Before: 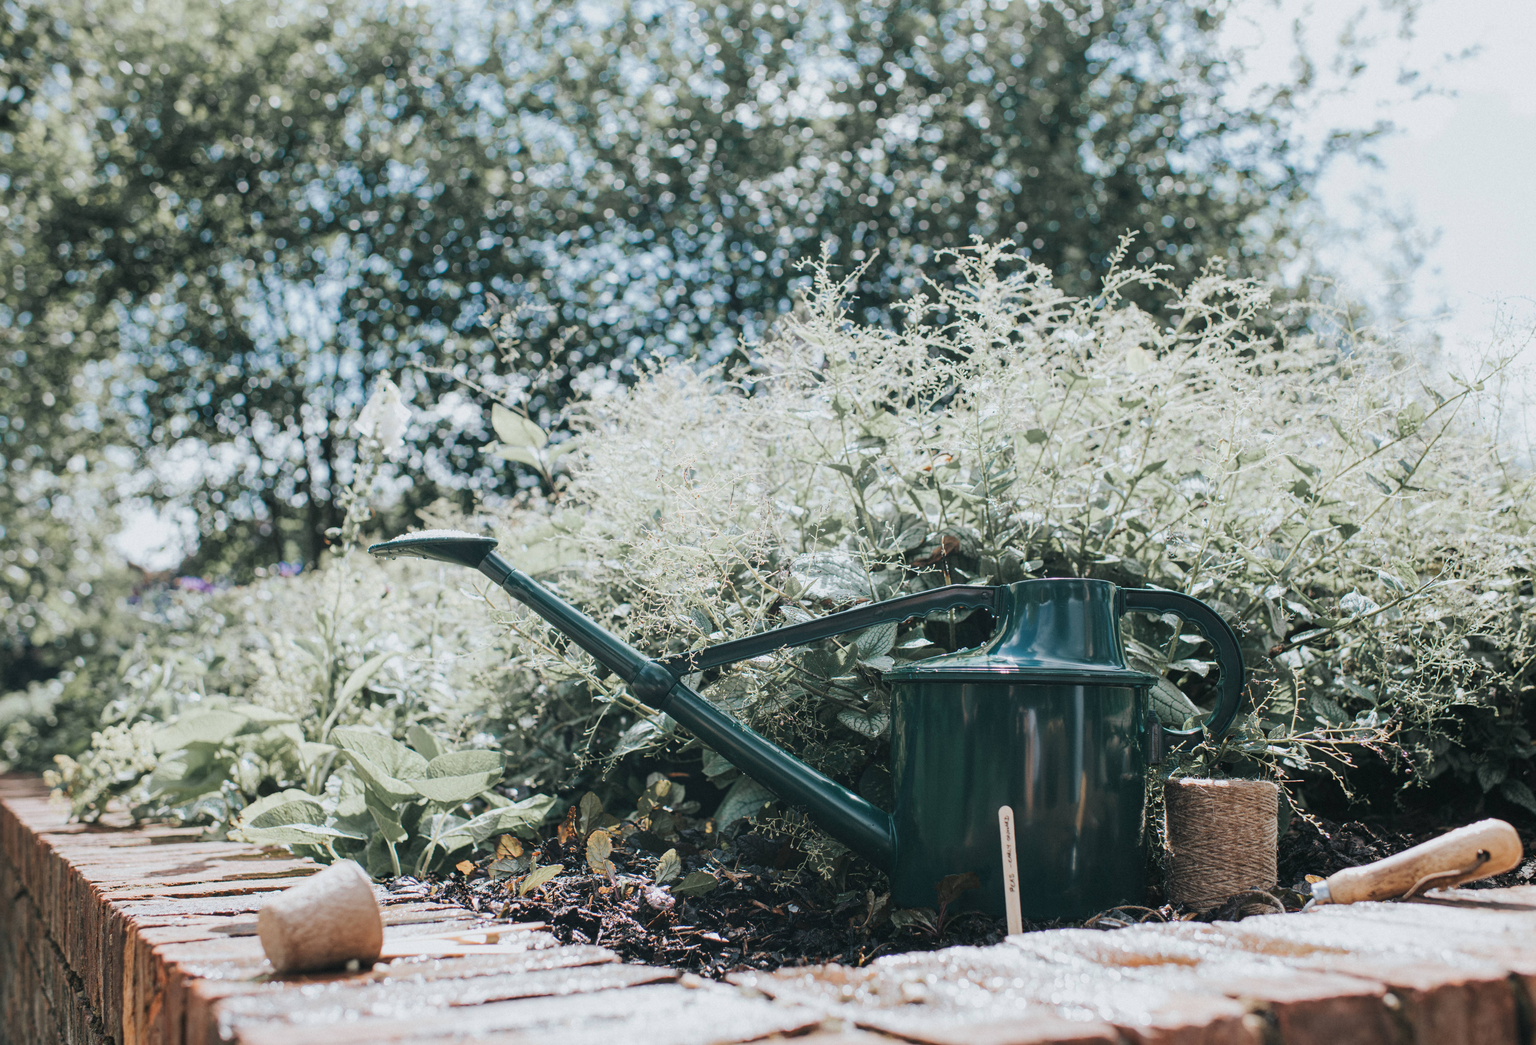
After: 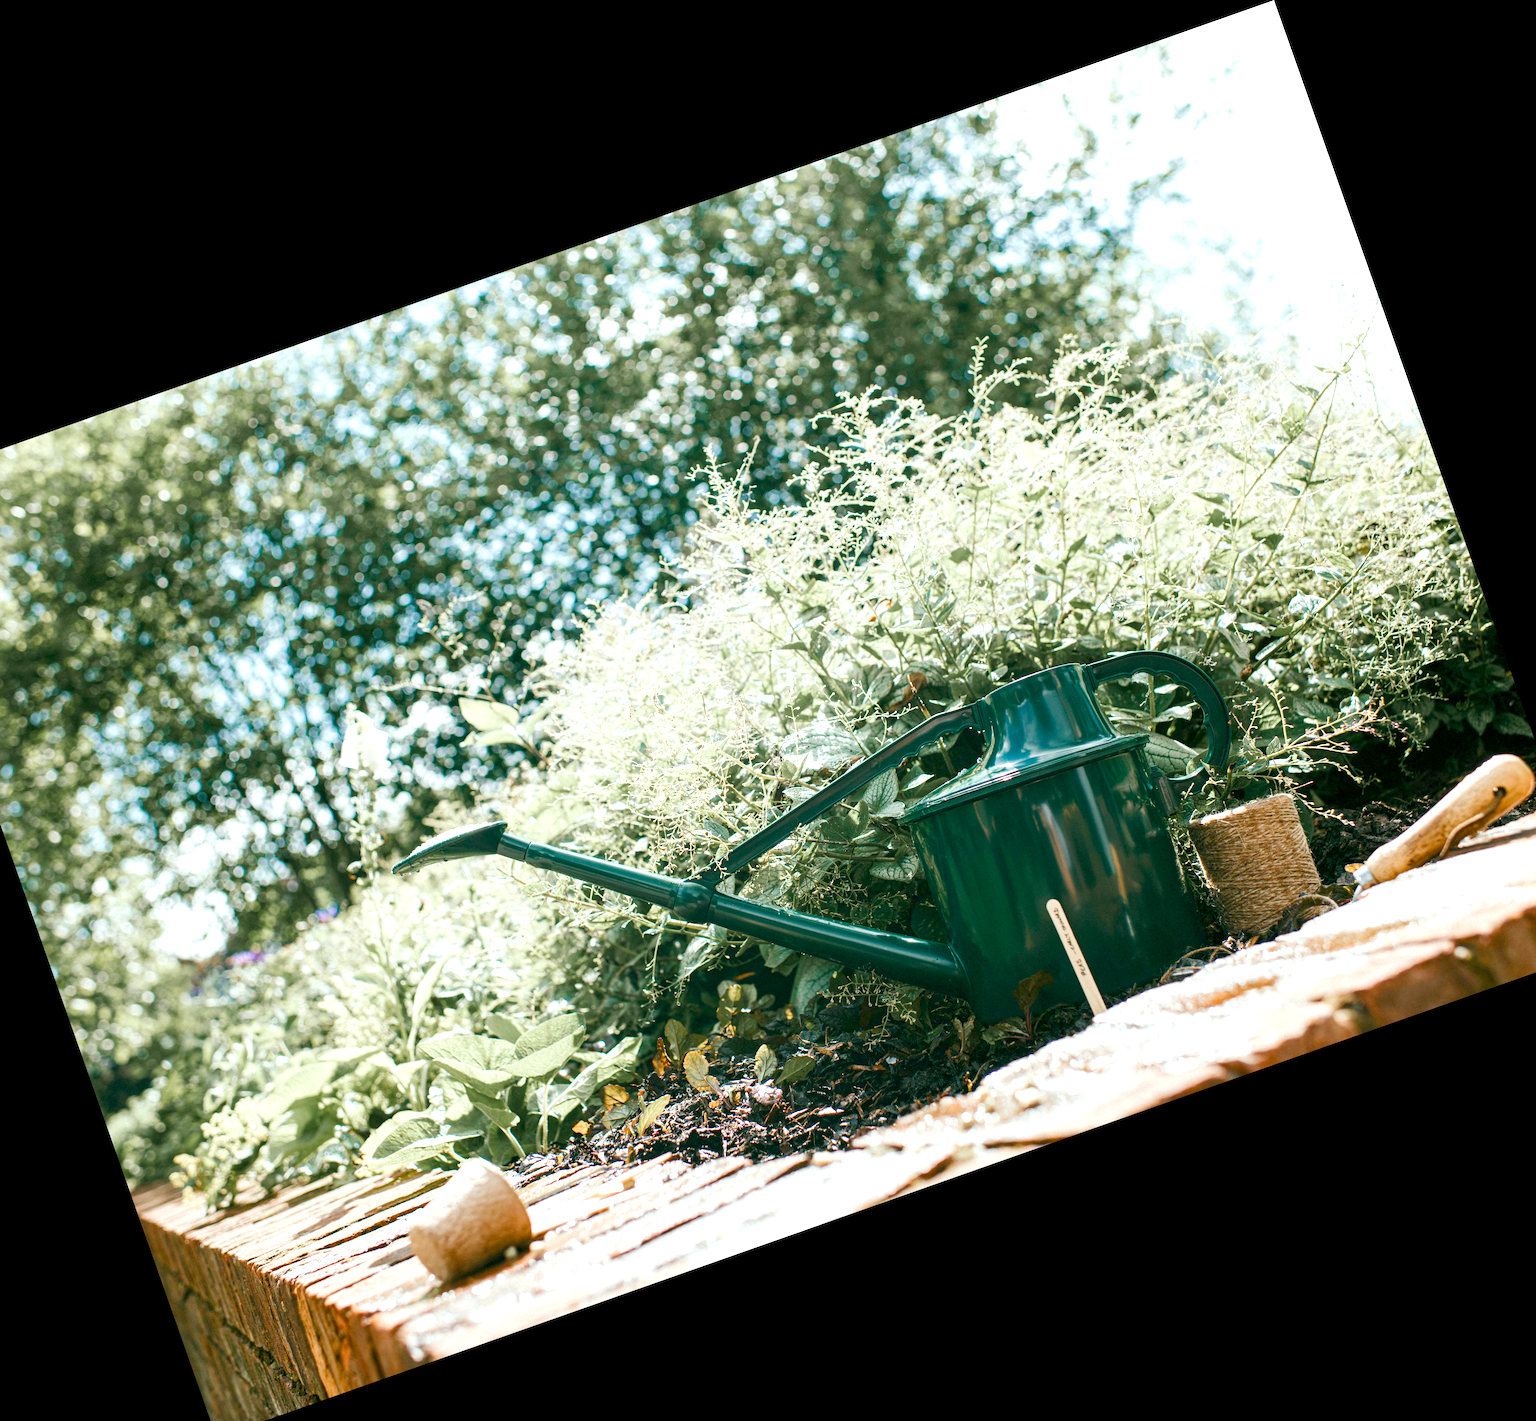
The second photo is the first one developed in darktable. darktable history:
crop and rotate: angle 19.43°, left 6.812%, right 4.125%, bottom 1.087%
exposure: black level correction 0.007, exposure 0.159 EV, compensate highlight preservation false
color balance: mode lift, gamma, gain (sRGB), lift [1.04, 1, 1, 0.97], gamma [1.01, 1, 1, 0.97], gain [0.96, 1, 1, 0.97]
color balance rgb: linear chroma grading › shadows -2.2%, linear chroma grading › highlights -15%, linear chroma grading › global chroma -10%, linear chroma grading › mid-tones -10%, perceptual saturation grading › global saturation 45%, perceptual saturation grading › highlights -50%, perceptual saturation grading › shadows 30%, perceptual brilliance grading › global brilliance 18%, global vibrance 45%
